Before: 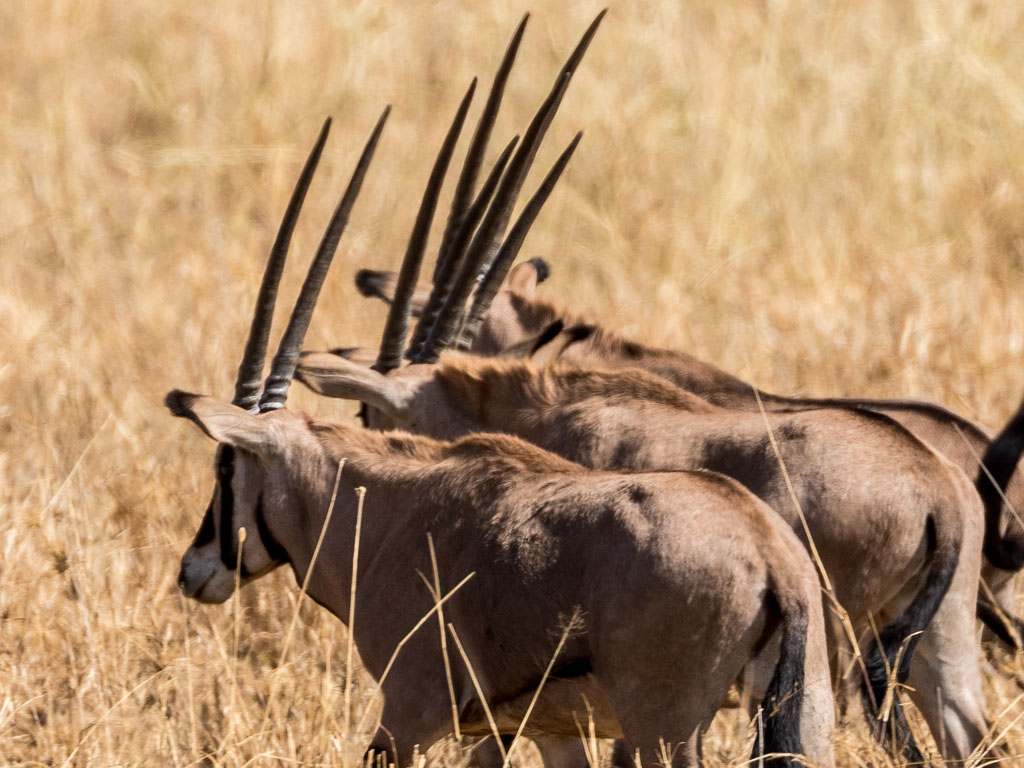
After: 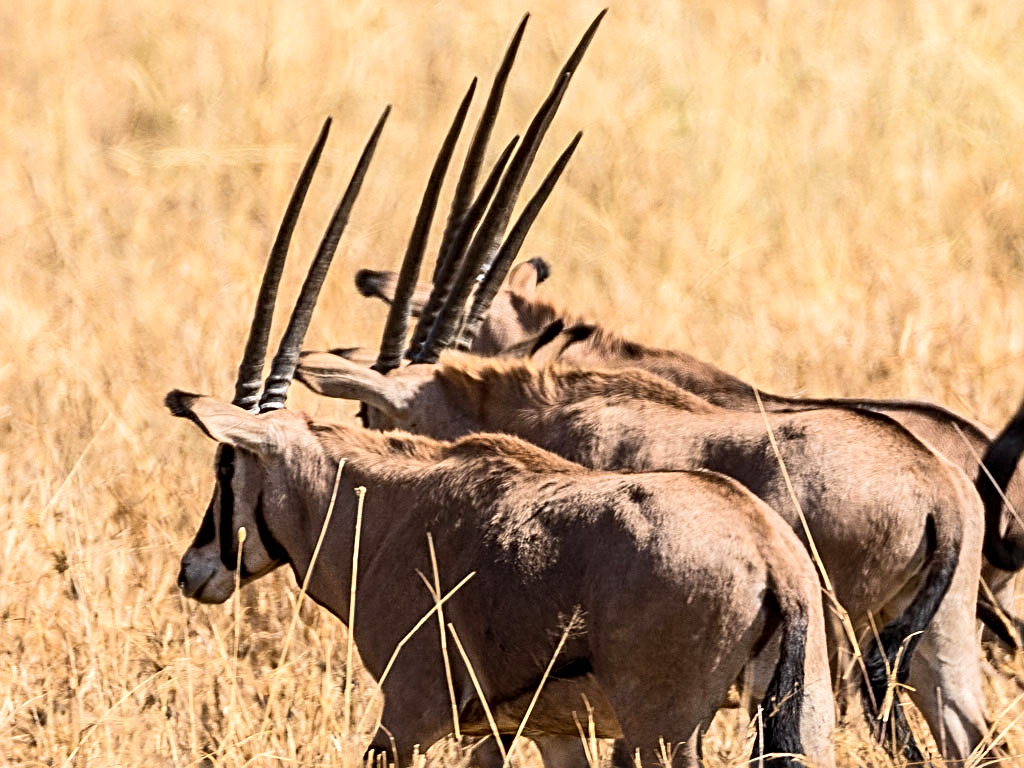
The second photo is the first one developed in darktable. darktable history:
contrast brightness saturation: contrast 0.2, brightness 0.15, saturation 0.14
sharpen: radius 3.025, amount 0.757
